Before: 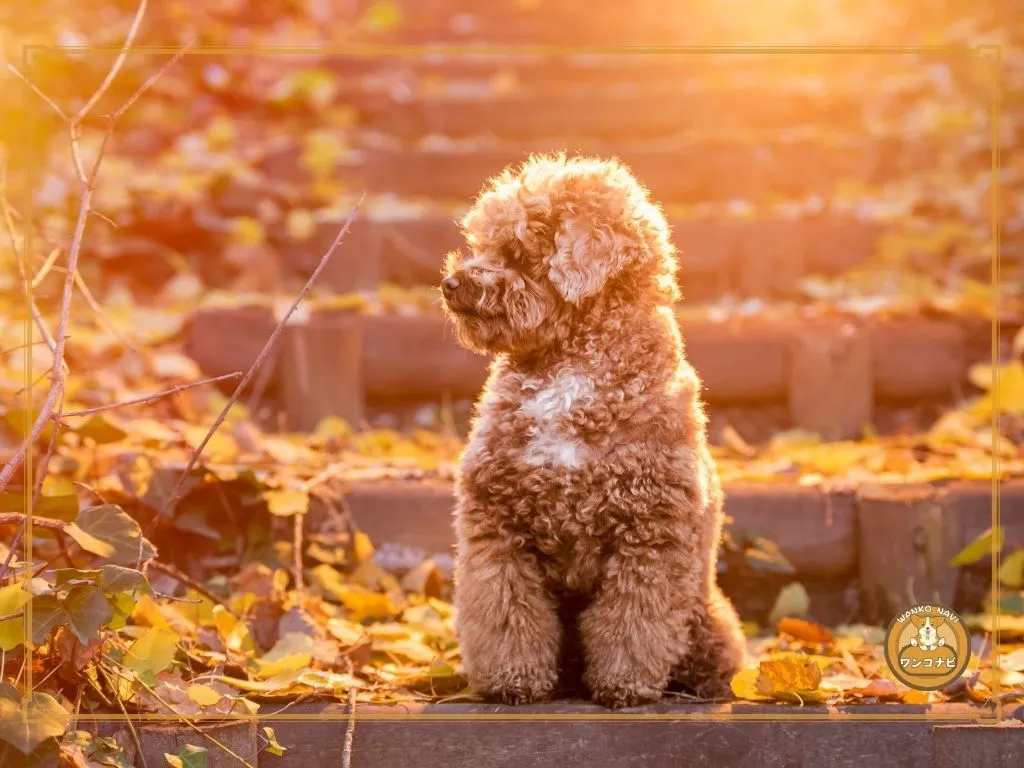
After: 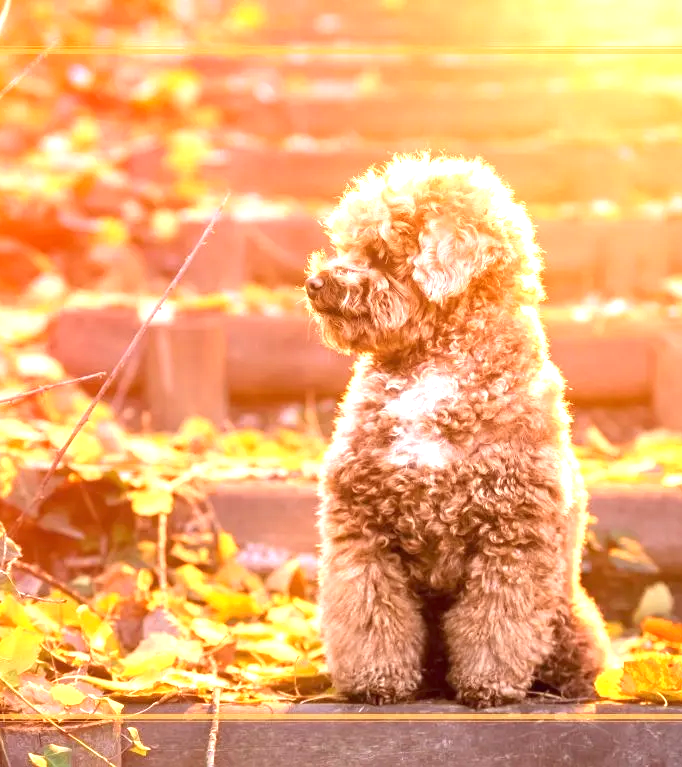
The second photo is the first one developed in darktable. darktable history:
crop and rotate: left 13.342%, right 19.991%
exposure: black level correction 0, exposure 1.2 EV, compensate exposure bias true, compensate highlight preservation false
